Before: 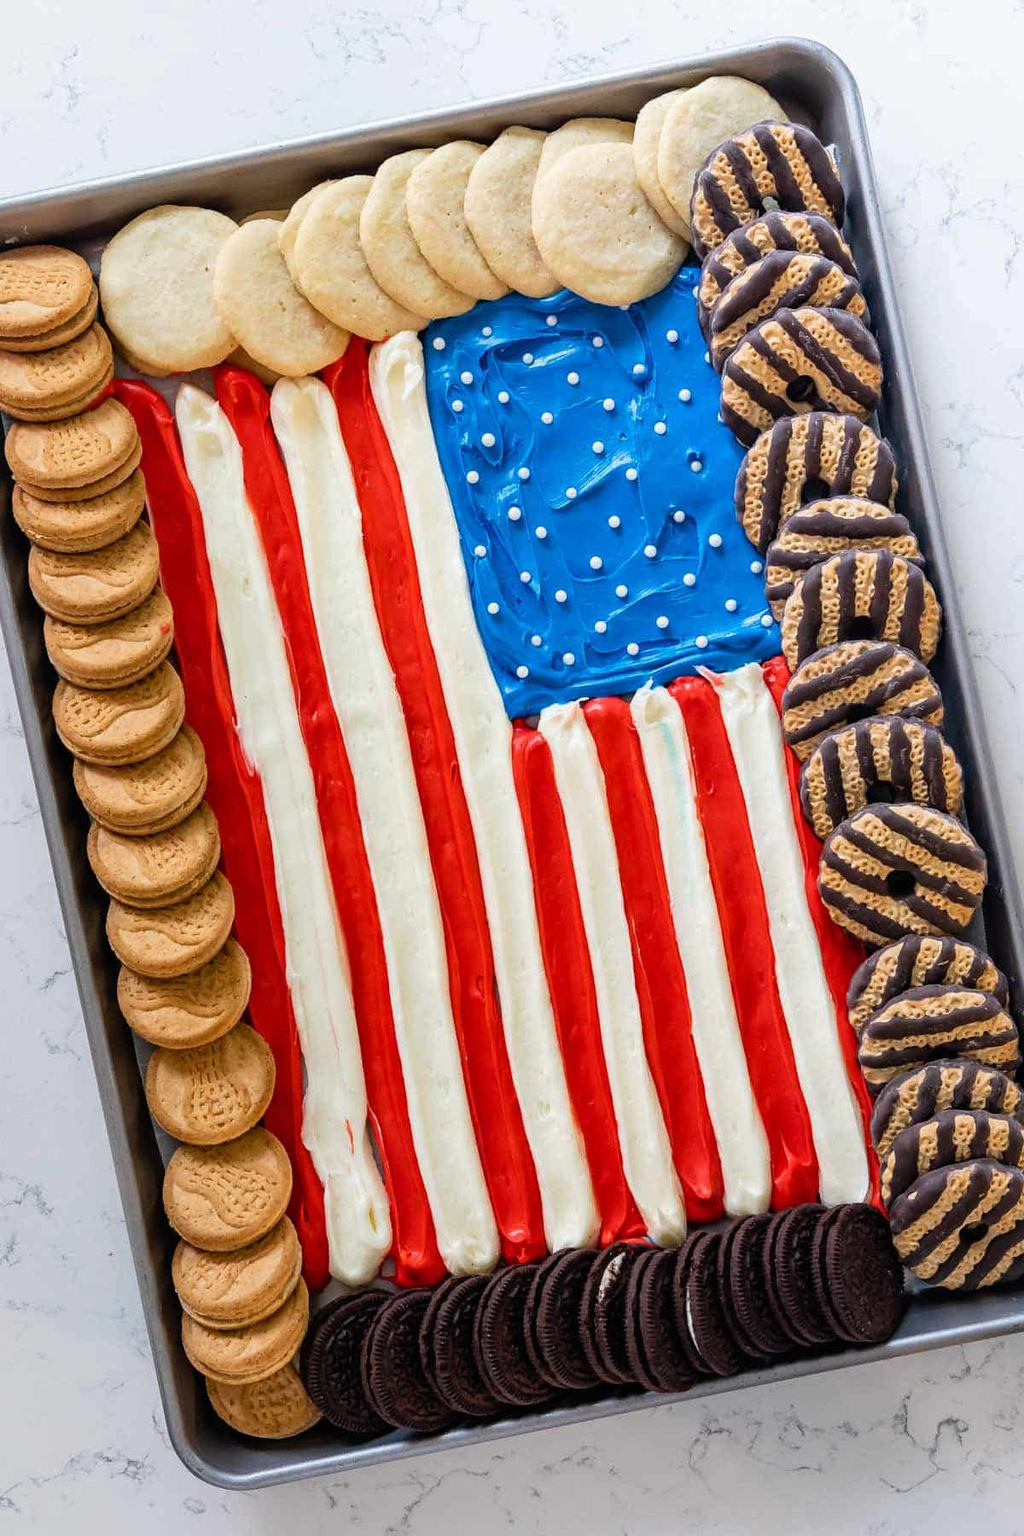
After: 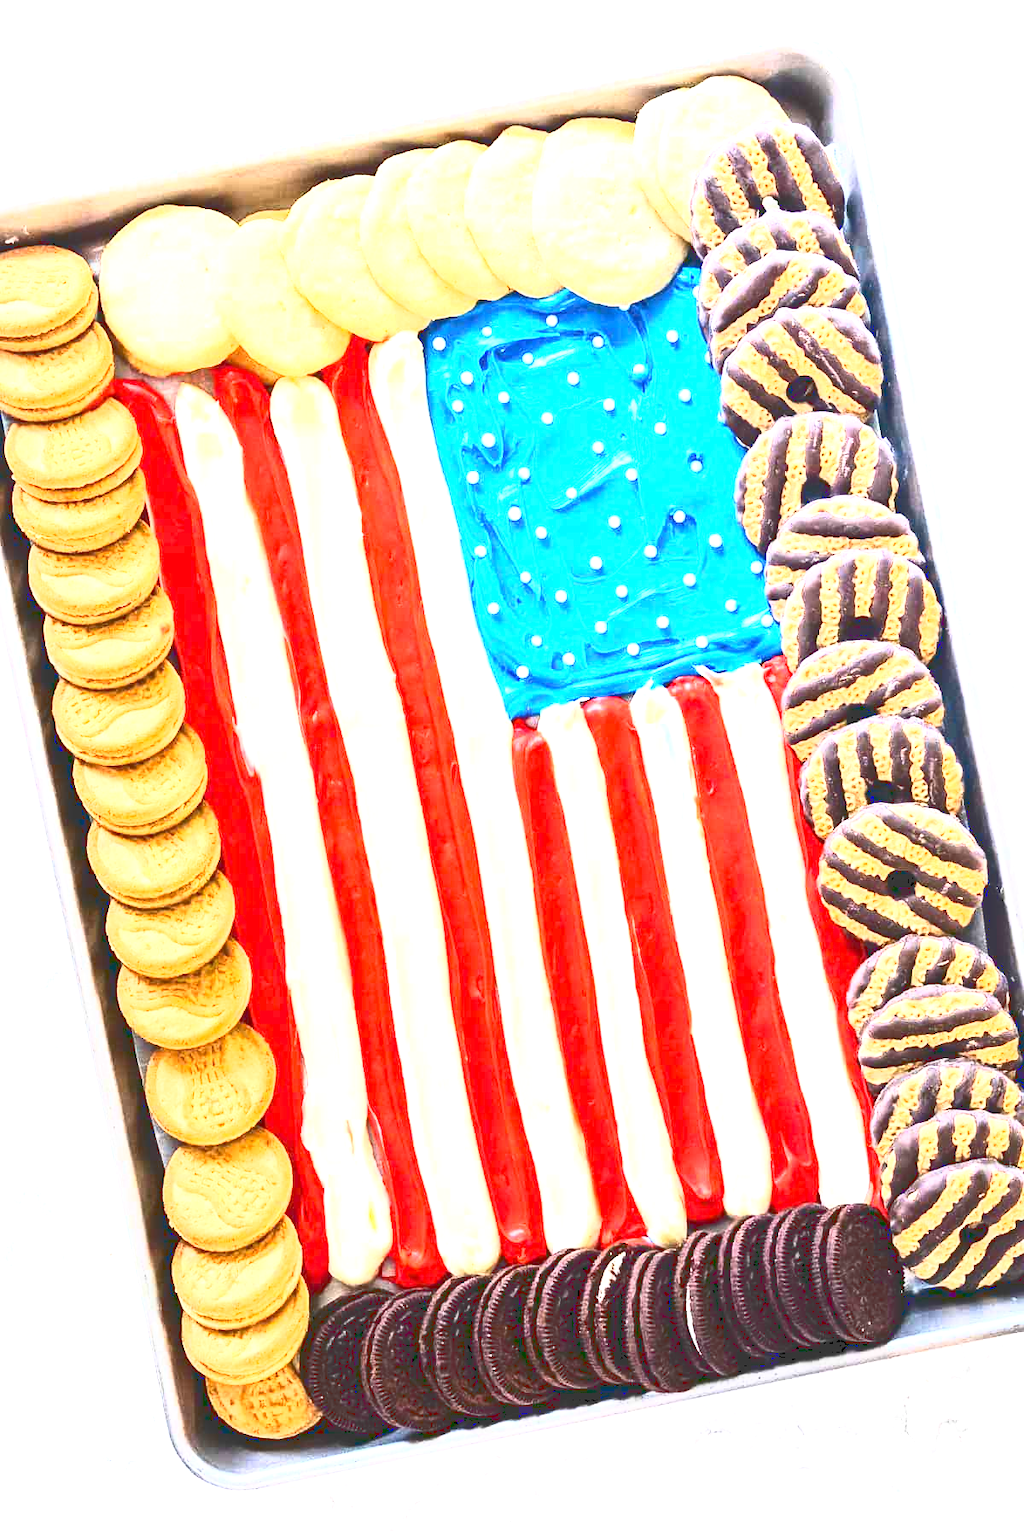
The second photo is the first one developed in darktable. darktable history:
exposure: exposure 2.228 EV, compensate exposure bias true, compensate highlight preservation false
base curve: curves: ch0 [(0, 0.036) (0.007, 0.037) (0.604, 0.887) (1, 1)]
